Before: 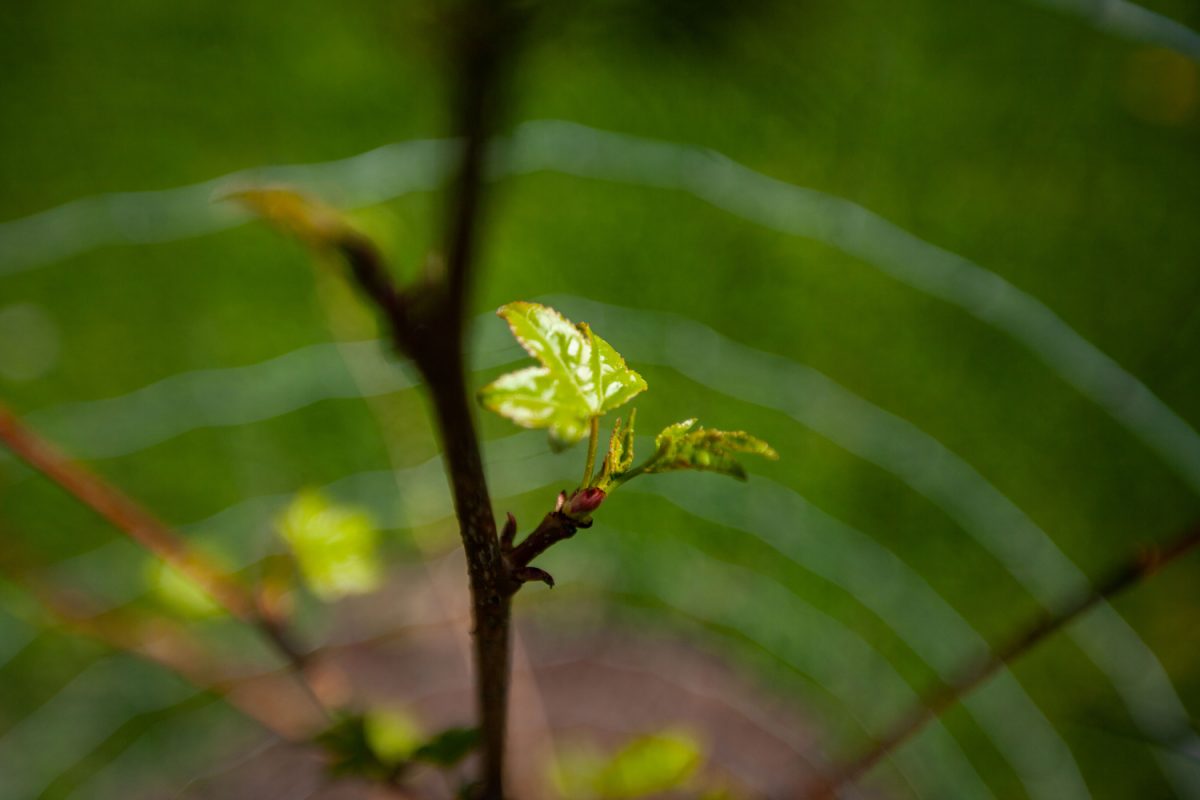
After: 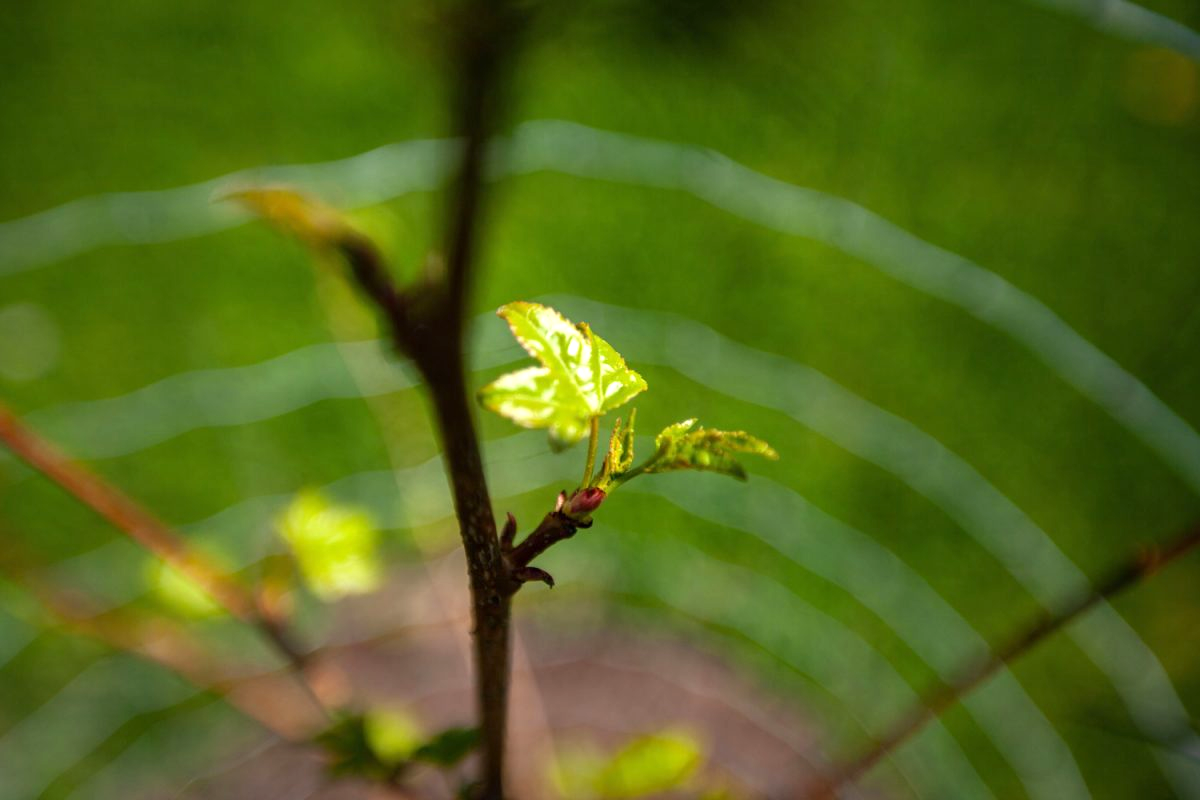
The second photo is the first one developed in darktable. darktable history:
exposure: exposure 0.601 EV, compensate exposure bias true, compensate highlight preservation false
